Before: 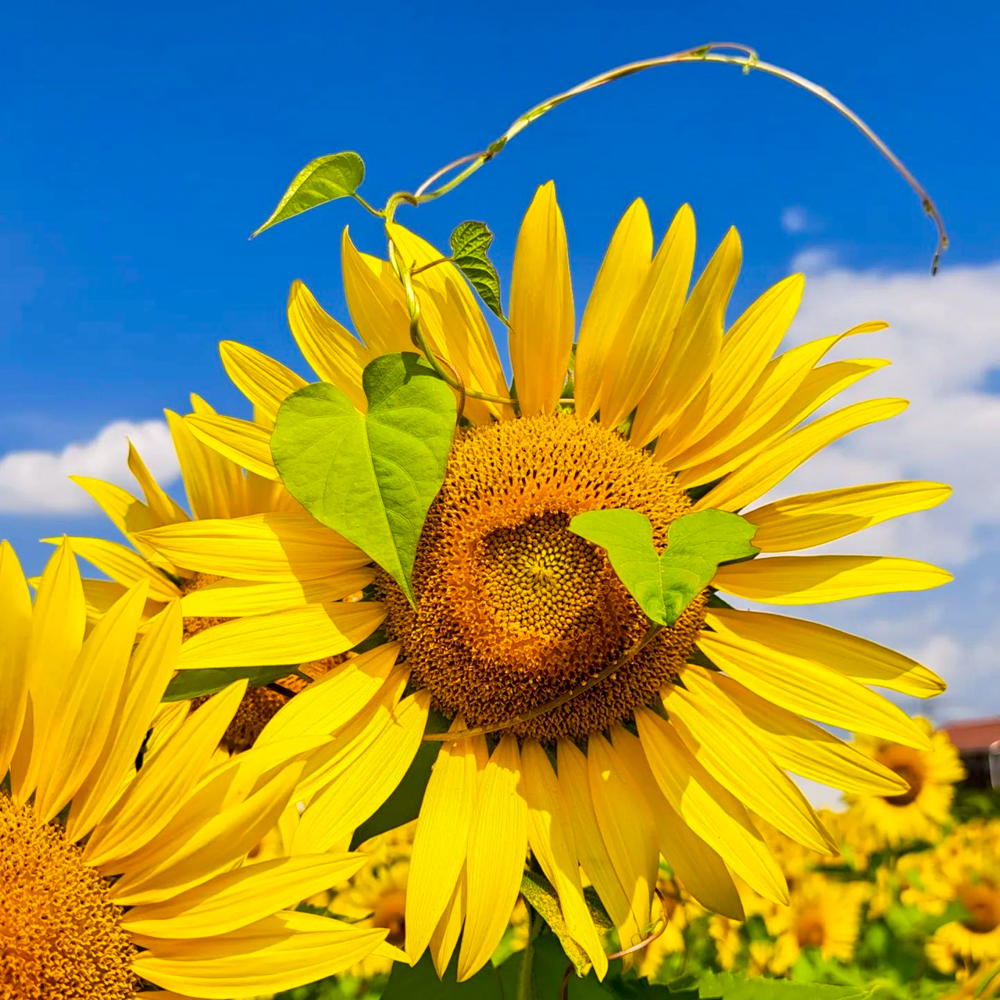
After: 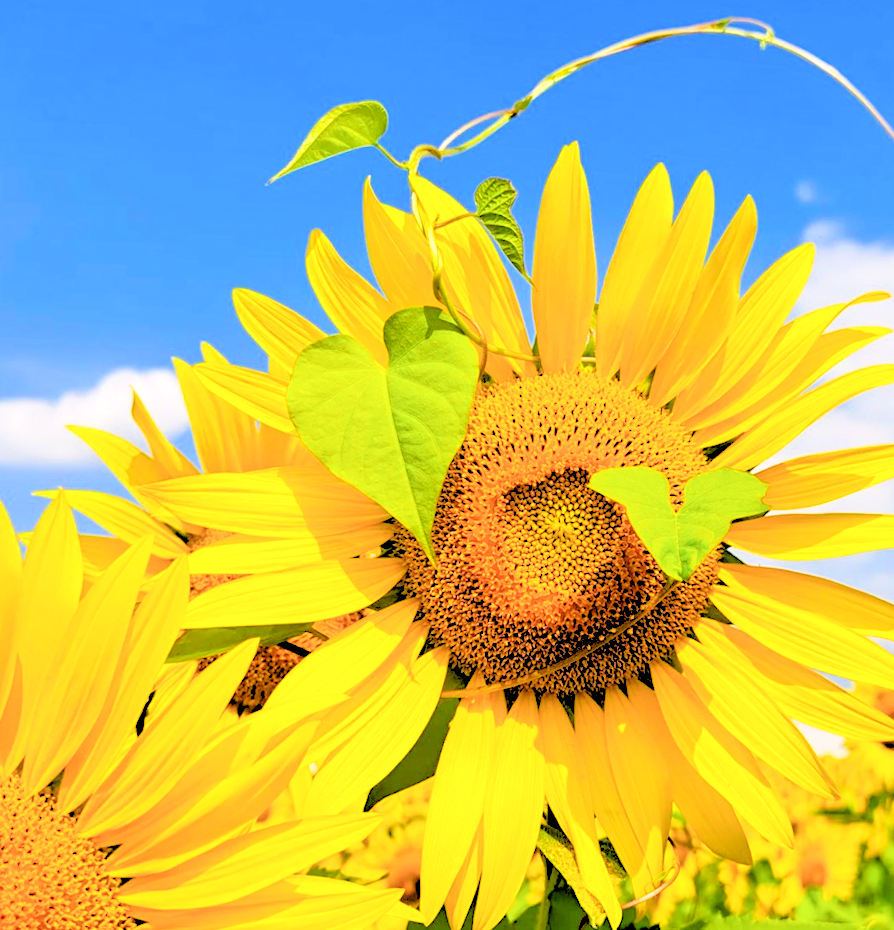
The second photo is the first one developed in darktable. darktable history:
rotate and perspective: rotation 0.679°, lens shift (horizontal) 0.136, crop left 0.009, crop right 0.991, crop top 0.078, crop bottom 0.95
crop and rotate: left 1.088%, right 8.807%
filmic rgb: hardness 4.17, contrast 0.921
rgb levels: levels [[0.027, 0.429, 0.996], [0, 0.5, 1], [0, 0.5, 1]]
levels: levels [0, 0.43, 0.859]
exposure: exposure 0.3 EV, compensate highlight preservation false
contrast equalizer: y [[0.5, 0.5, 0.472, 0.5, 0.5, 0.5], [0.5 ×6], [0.5 ×6], [0 ×6], [0 ×6]]
